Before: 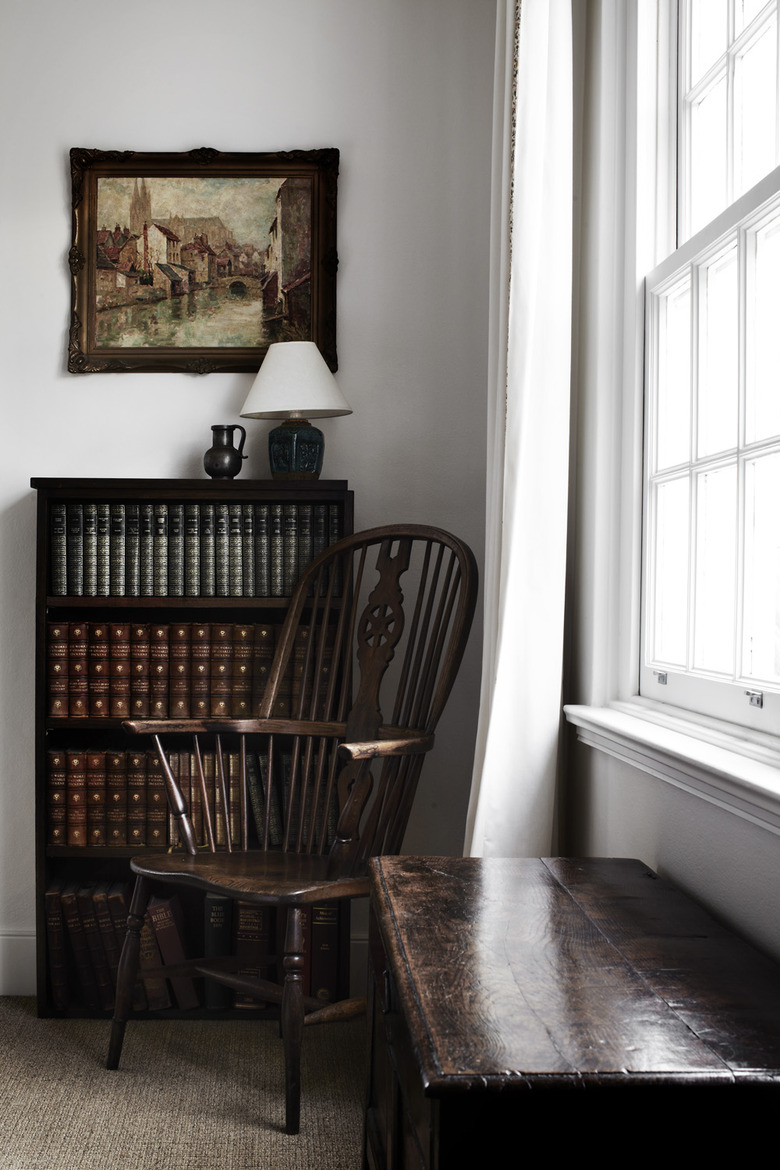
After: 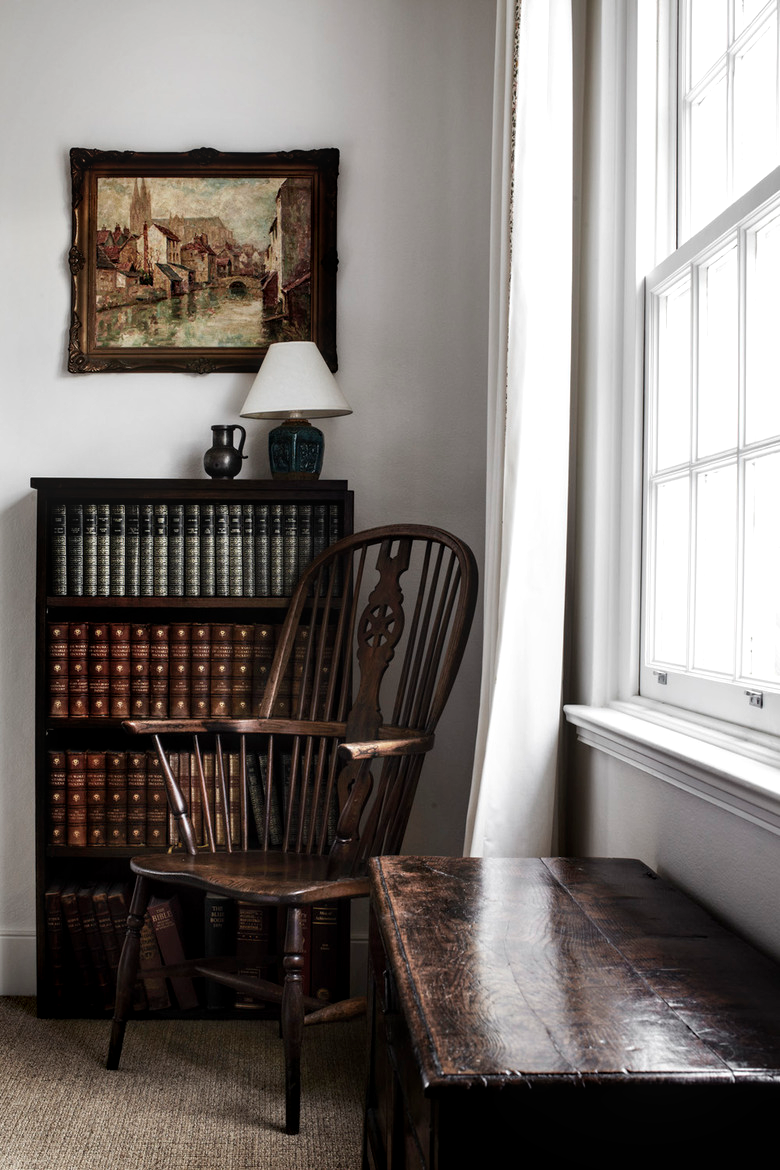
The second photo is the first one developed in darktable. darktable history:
exposure: exposure 0.085 EV, compensate highlight preservation false
local contrast: on, module defaults
